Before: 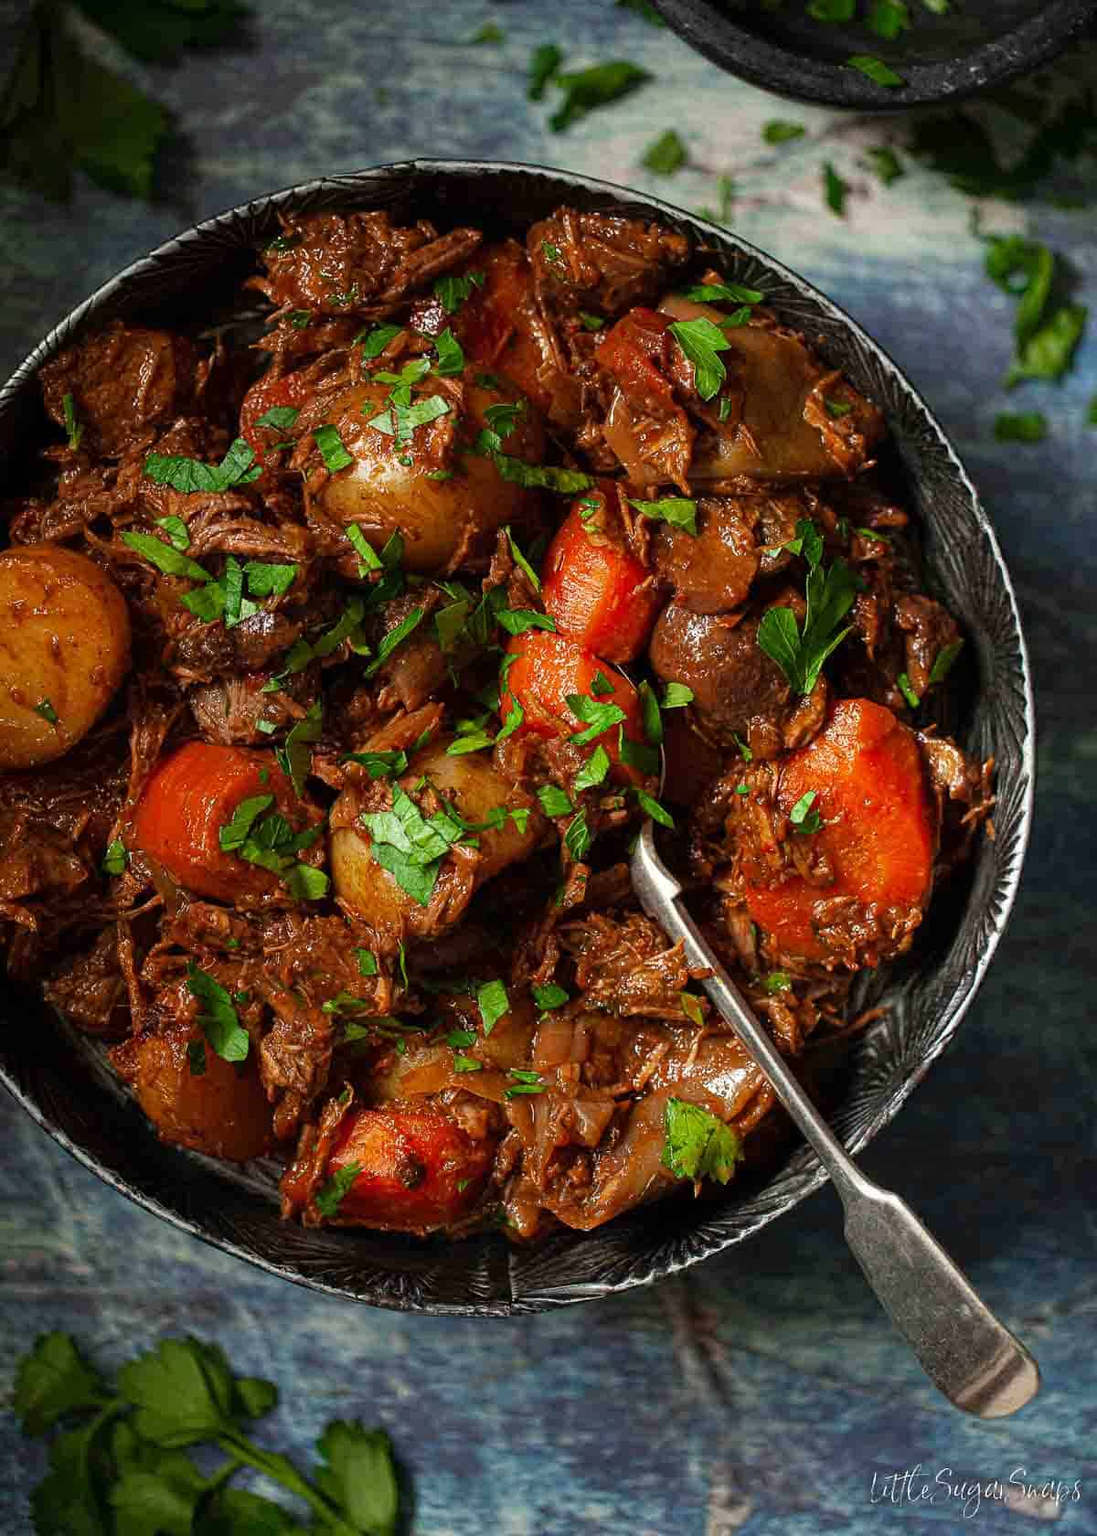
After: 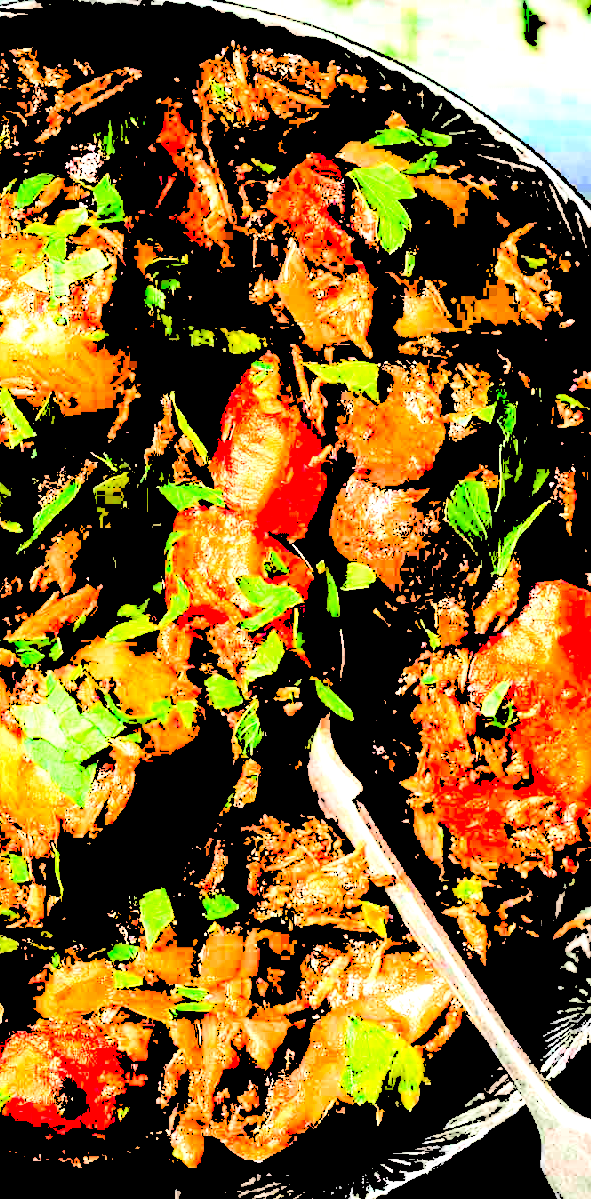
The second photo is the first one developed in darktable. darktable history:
crop: left 31.935%, top 10.971%, right 18.771%, bottom 17.613%
levels: levels [0.246, 0.256, 0.506]
